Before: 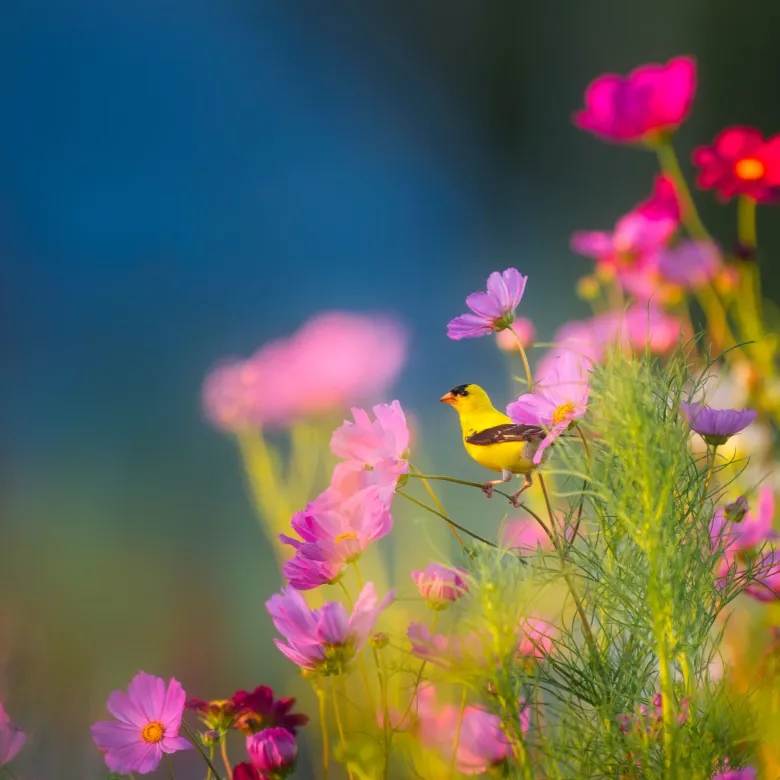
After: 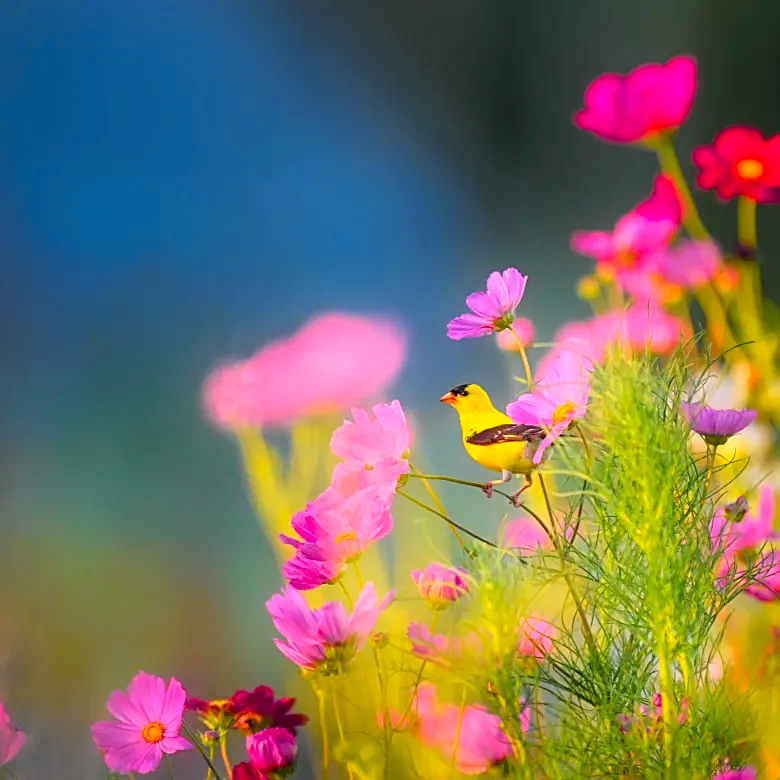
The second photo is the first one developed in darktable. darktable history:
tone curve: curves: ch0 [(0, 0) (0.062, 0.037) (0.142, 0.138) (0.359, 0.419) (0.469, 0.544) (0.634, 0.722) (0.839, 0.909) (0.998, 0.978)]; ch1 [(0, 0) (0.437, 0.408) (0.472, 0.47) (0.502, 0.503) (0.527, 0.523) (0.559, 0.573) (0.608, 0.665) (0.669, 0.748) (0.859, 0.899) (1, 1)]; ch2 [(0, 0) (0.33, 0.301) (0.421, 0.443) (0.473, 0.498) (0.502, 0.5) (0.535, 0.531) (0.575, 0.603) (0.608, 0.667) (1, 1)], color space Lab, independent channels, preserve colors none
sharpen: on, module defaults
white balance: red 1.009, blue 1.027
